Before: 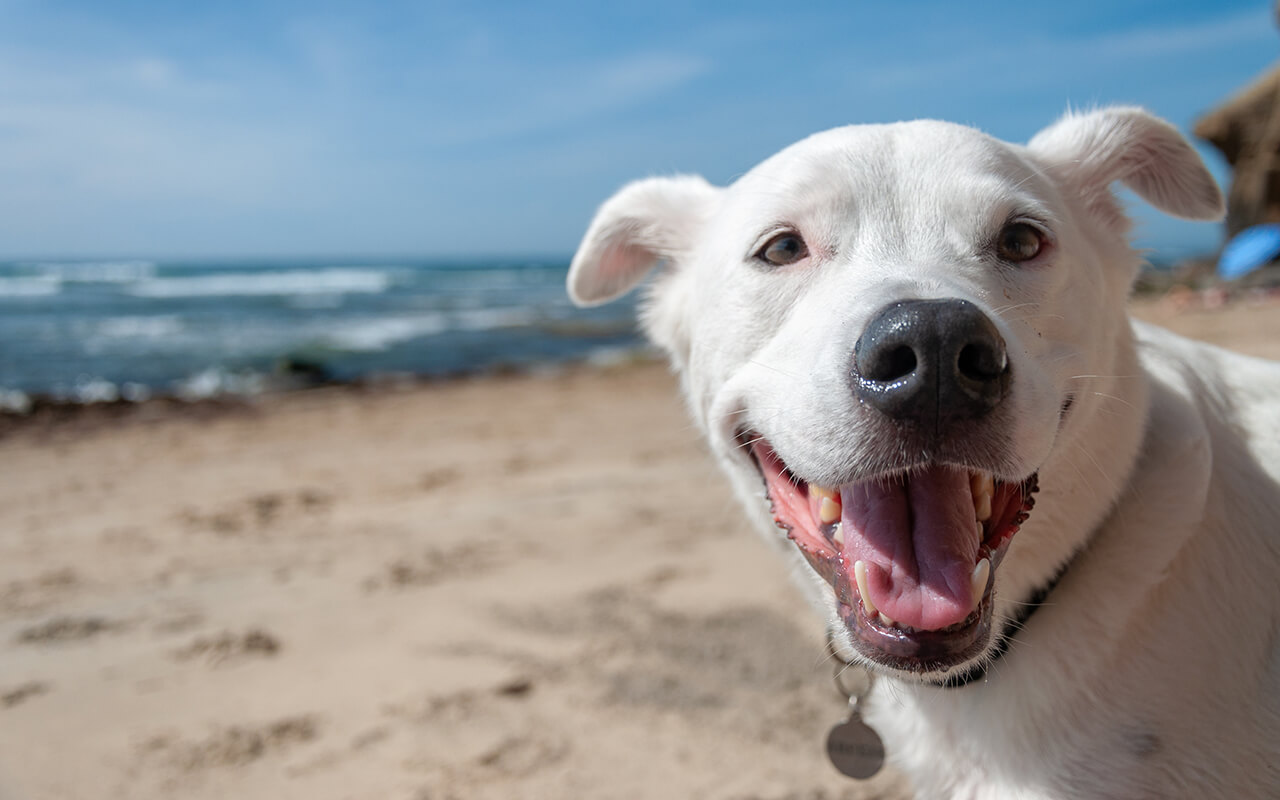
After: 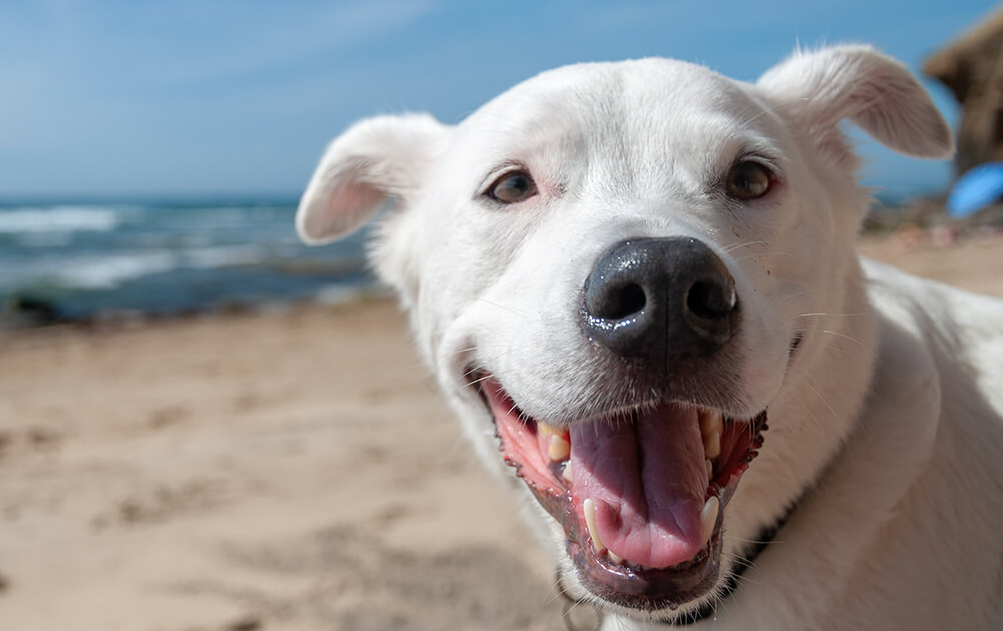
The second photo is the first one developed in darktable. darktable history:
crop and rotate: left 21.196%, top 7.762%, right 0.394%, bottom 13.355%
